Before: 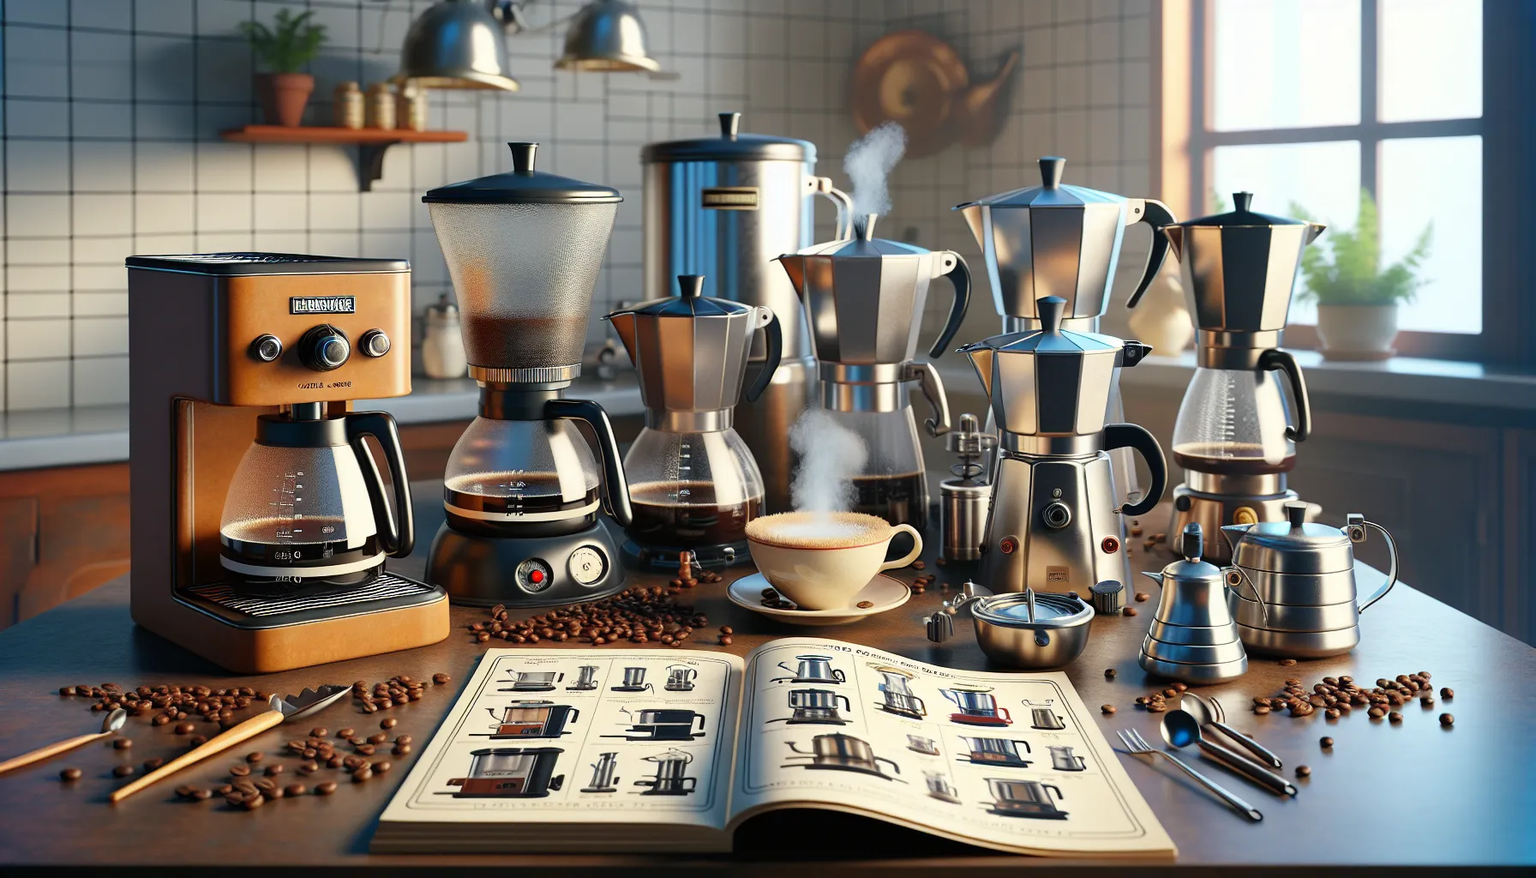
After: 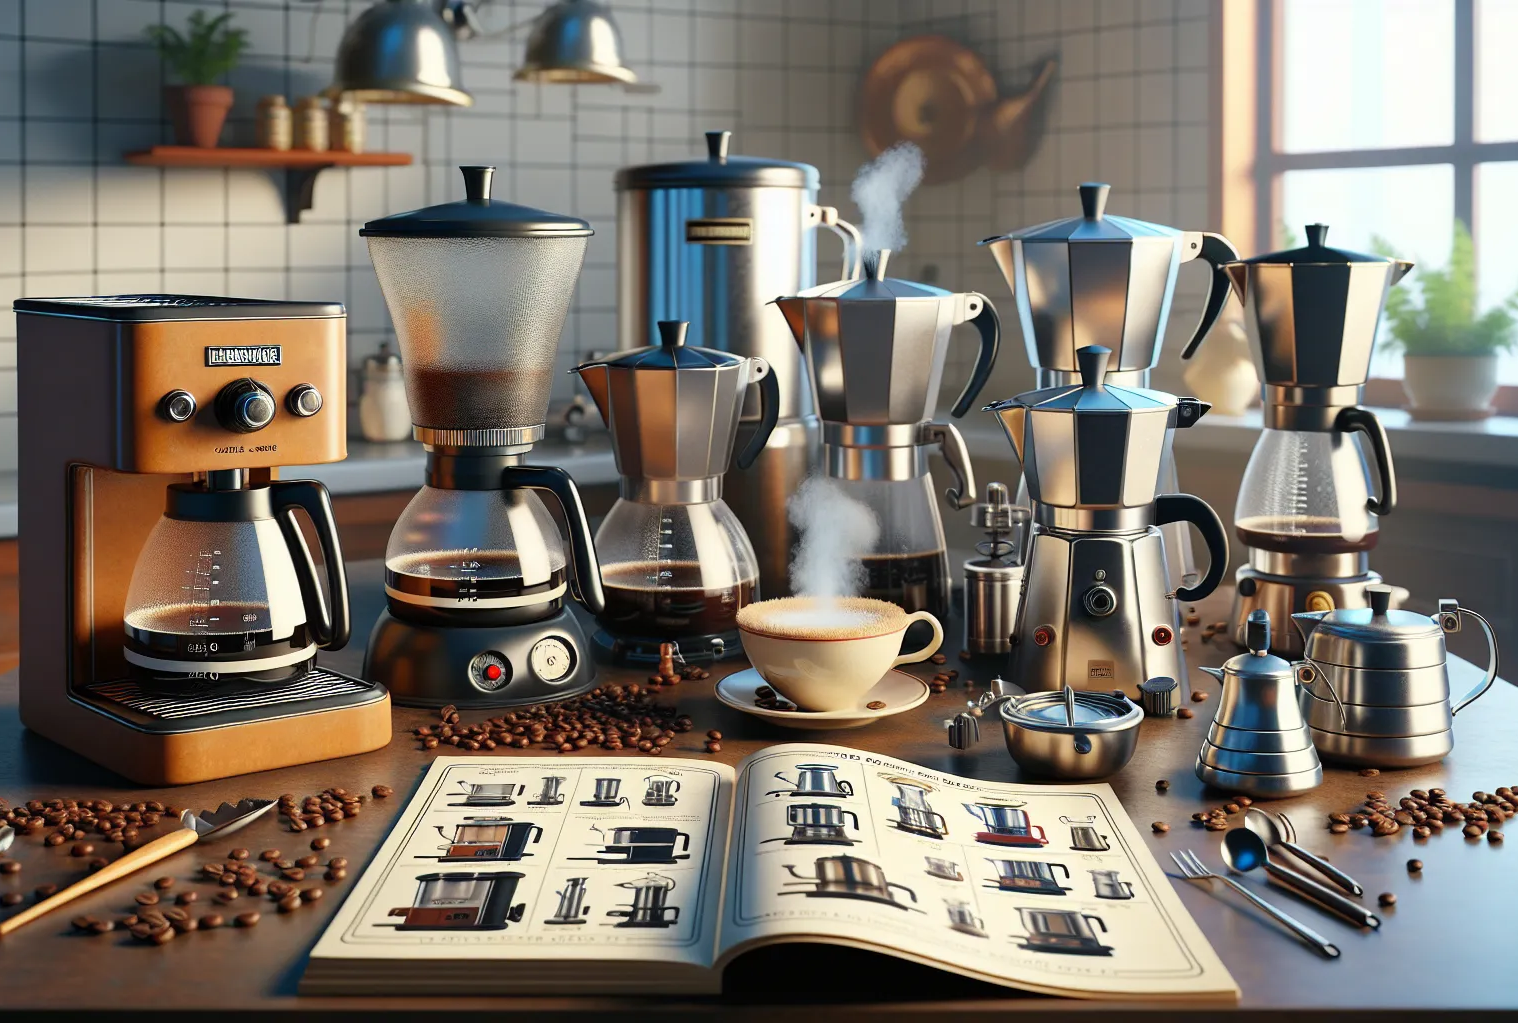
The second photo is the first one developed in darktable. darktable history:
crop: left 7.448%, right 7.8%
